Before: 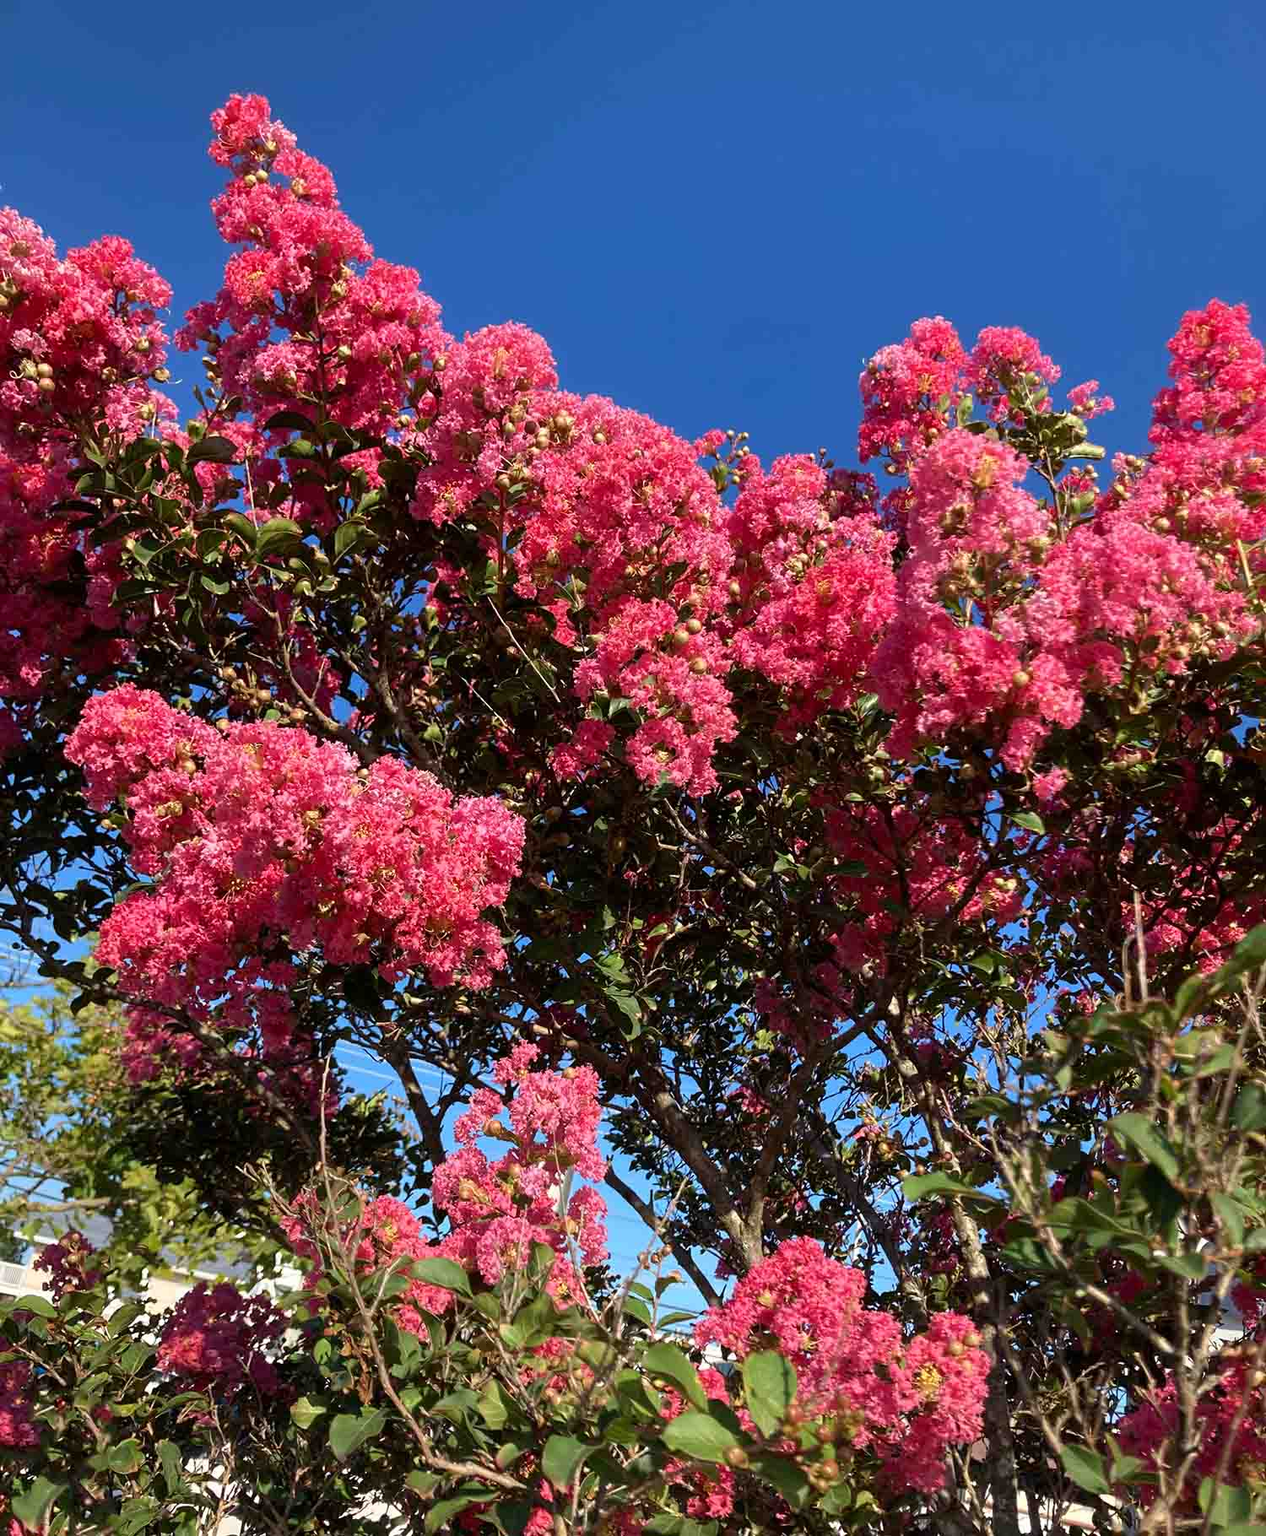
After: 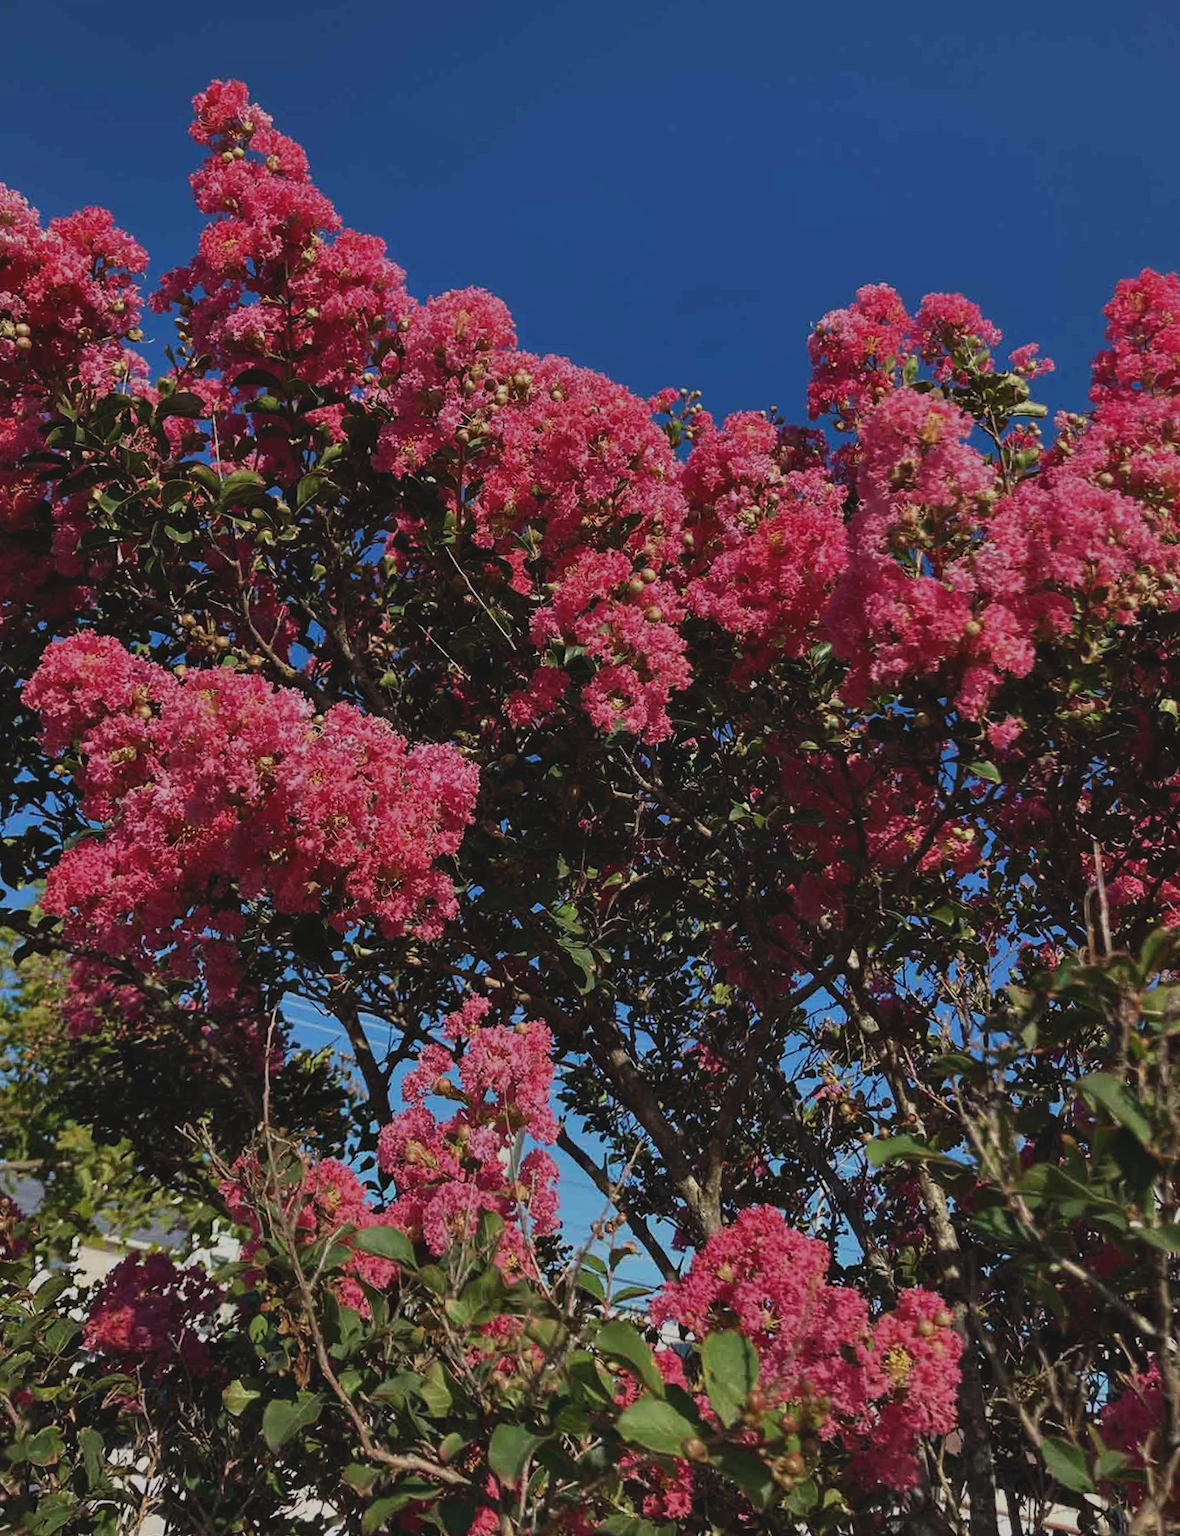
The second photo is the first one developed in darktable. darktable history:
exposure: black level correction -0.016, exposure -1.018 EV, compensate highlight preservation false
fill light: on, module defaults
rotate and perspective: rotation 0.215°, lens shift (vertical) -0.139, crop left 0.069, crop right 0.939, crop top 0.002, crop bottom 0.996
contrast equalizer: octaves 7, y [[0.528 ×6], [0.514 ×6], [0.362 ×6], [0 ×6], [0 ×6]]
